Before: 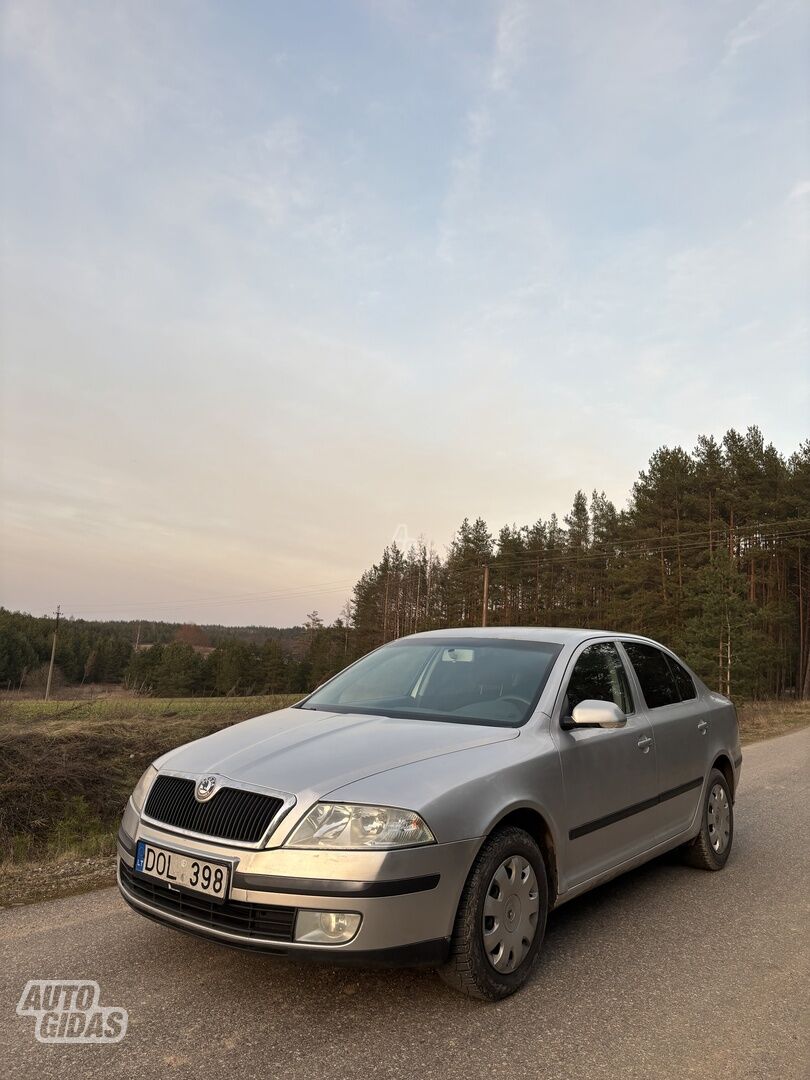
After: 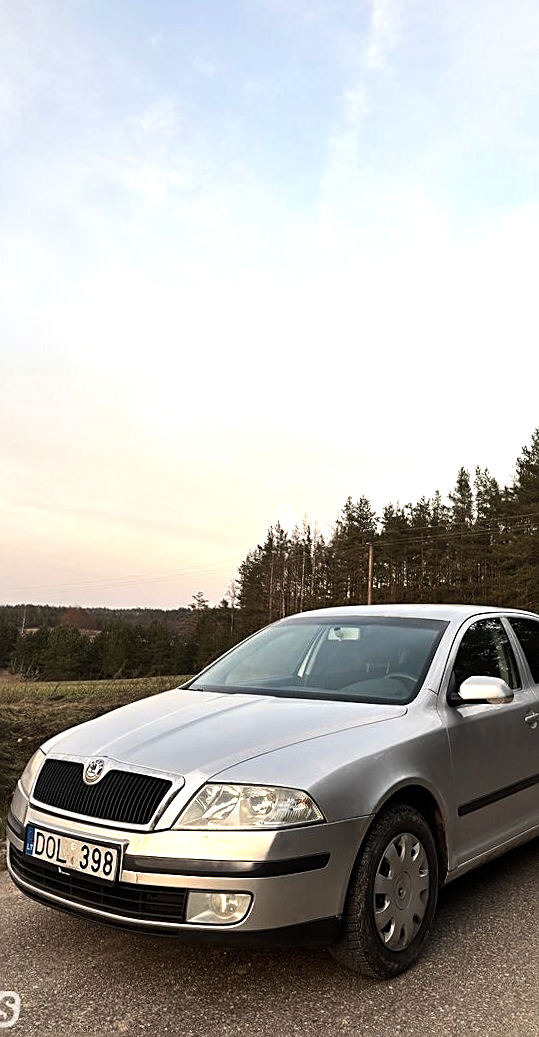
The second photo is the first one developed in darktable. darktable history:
crop and rotate: left 14.385%, right 18.948%
tone equalizer: -8 EV -0.75 EV, -7 EV -0.7 EV, -6 EV -0.6 EV, -5 EV -0.4 EV, -3 EV 0.4 EV, -2 EV 0.6 EV, -1 EV 0.7 EV, +0 EV 0.75 EV, edges refinement/feathering 500, mask exposure compensation -1.57 EV, preserve details no
sharpen: on, module defaults
rotate and perspective: rotation -1°, crop left 0.011, crop right 0.989, crop top 0.025, crop bottom 0.975
